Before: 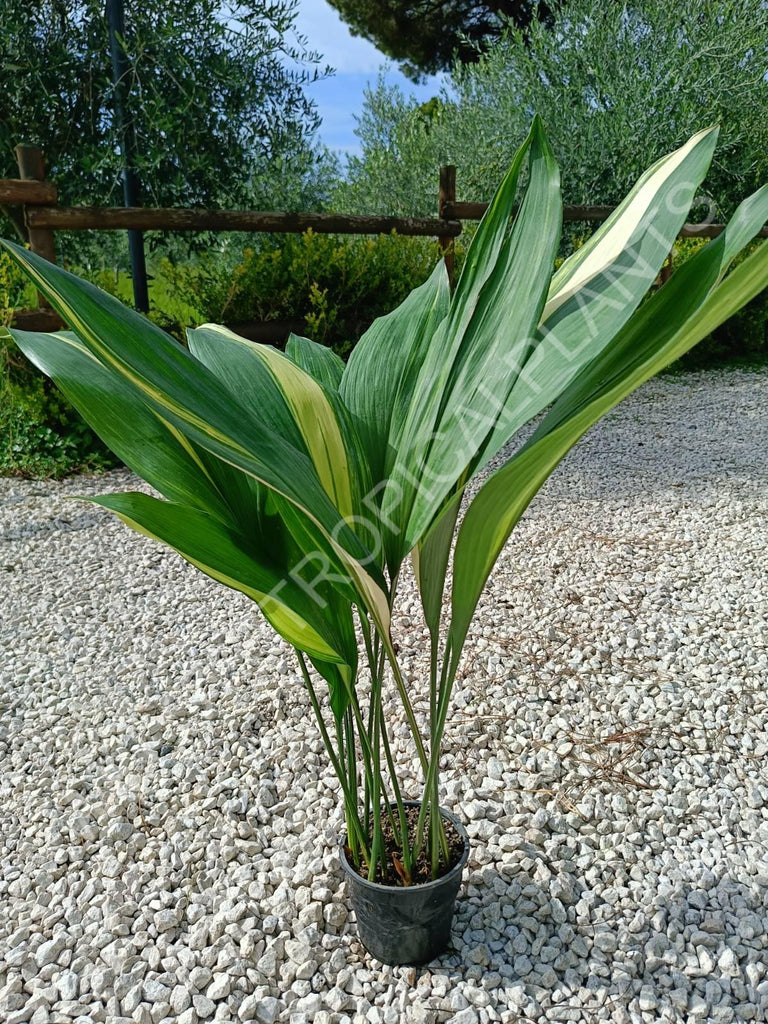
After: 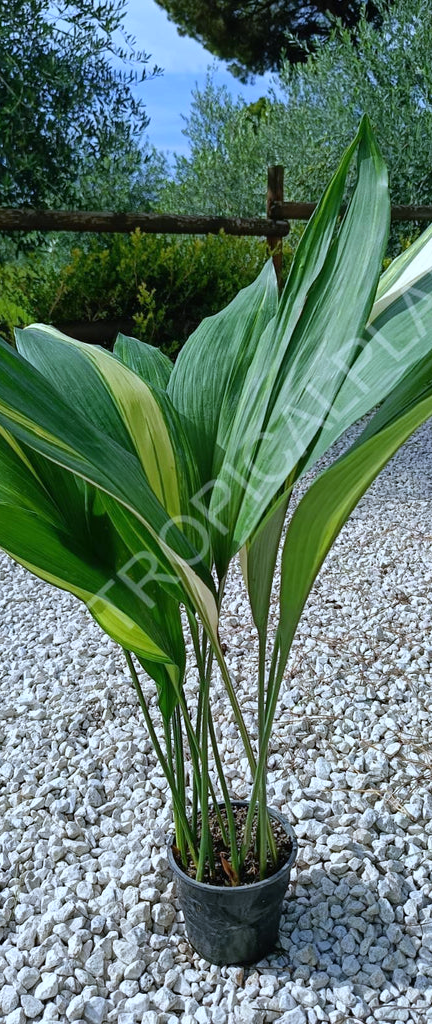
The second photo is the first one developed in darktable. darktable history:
white balance: red 0.926, green 1.003, blue 1.133
crop and rotate: left 22.516%, right 21.234%
